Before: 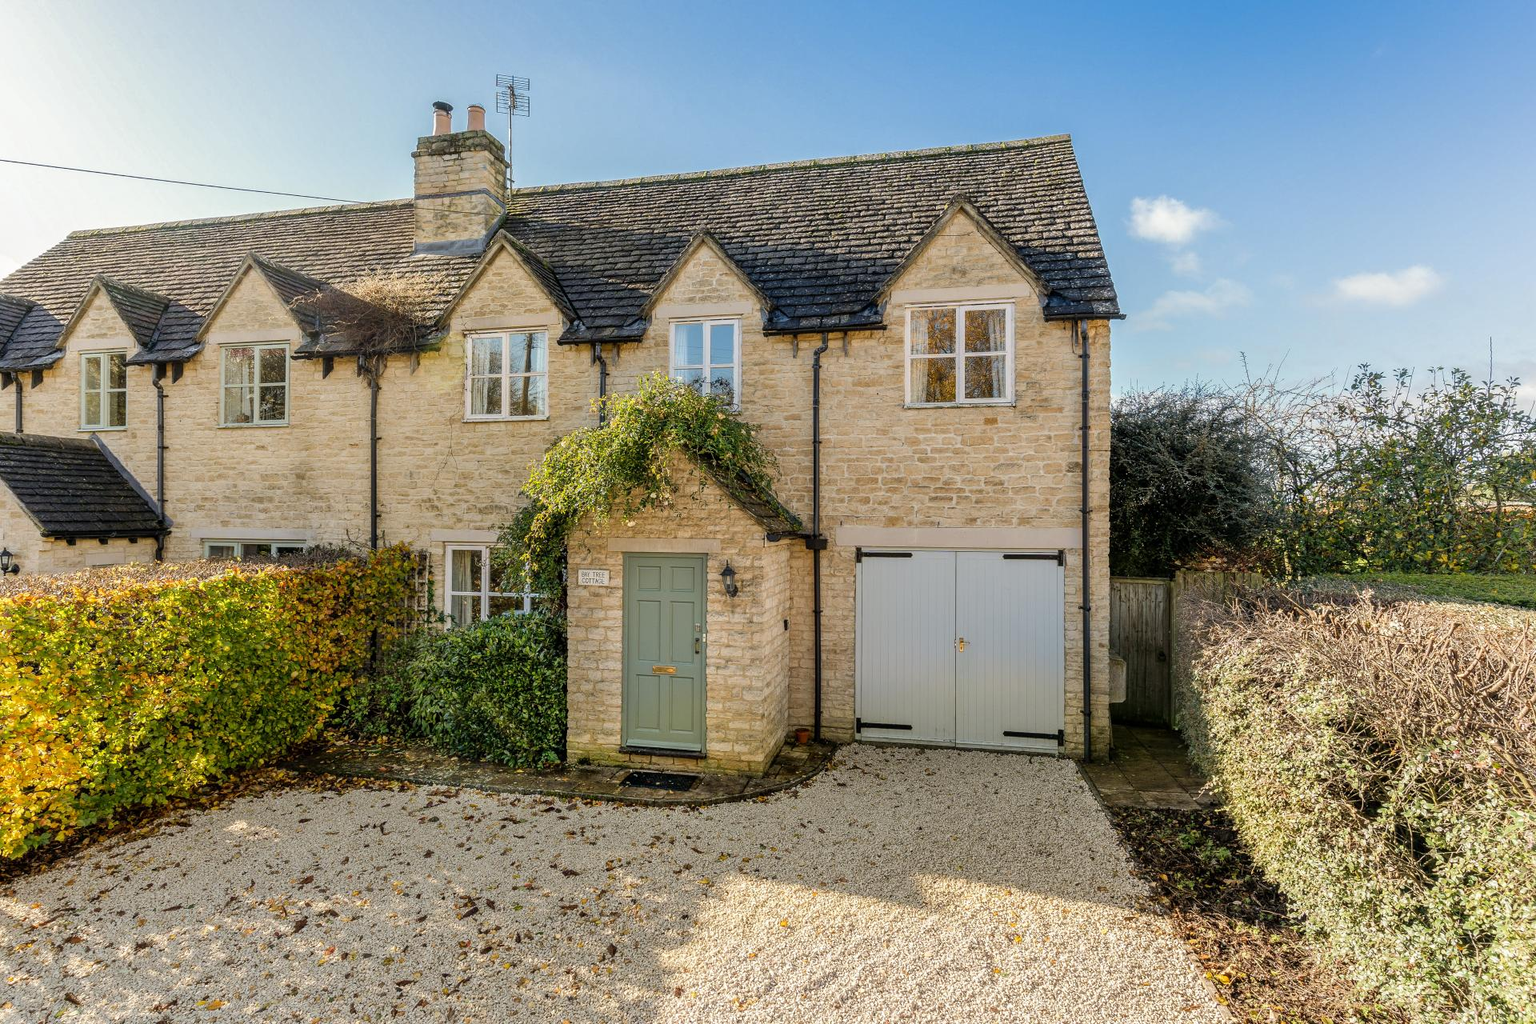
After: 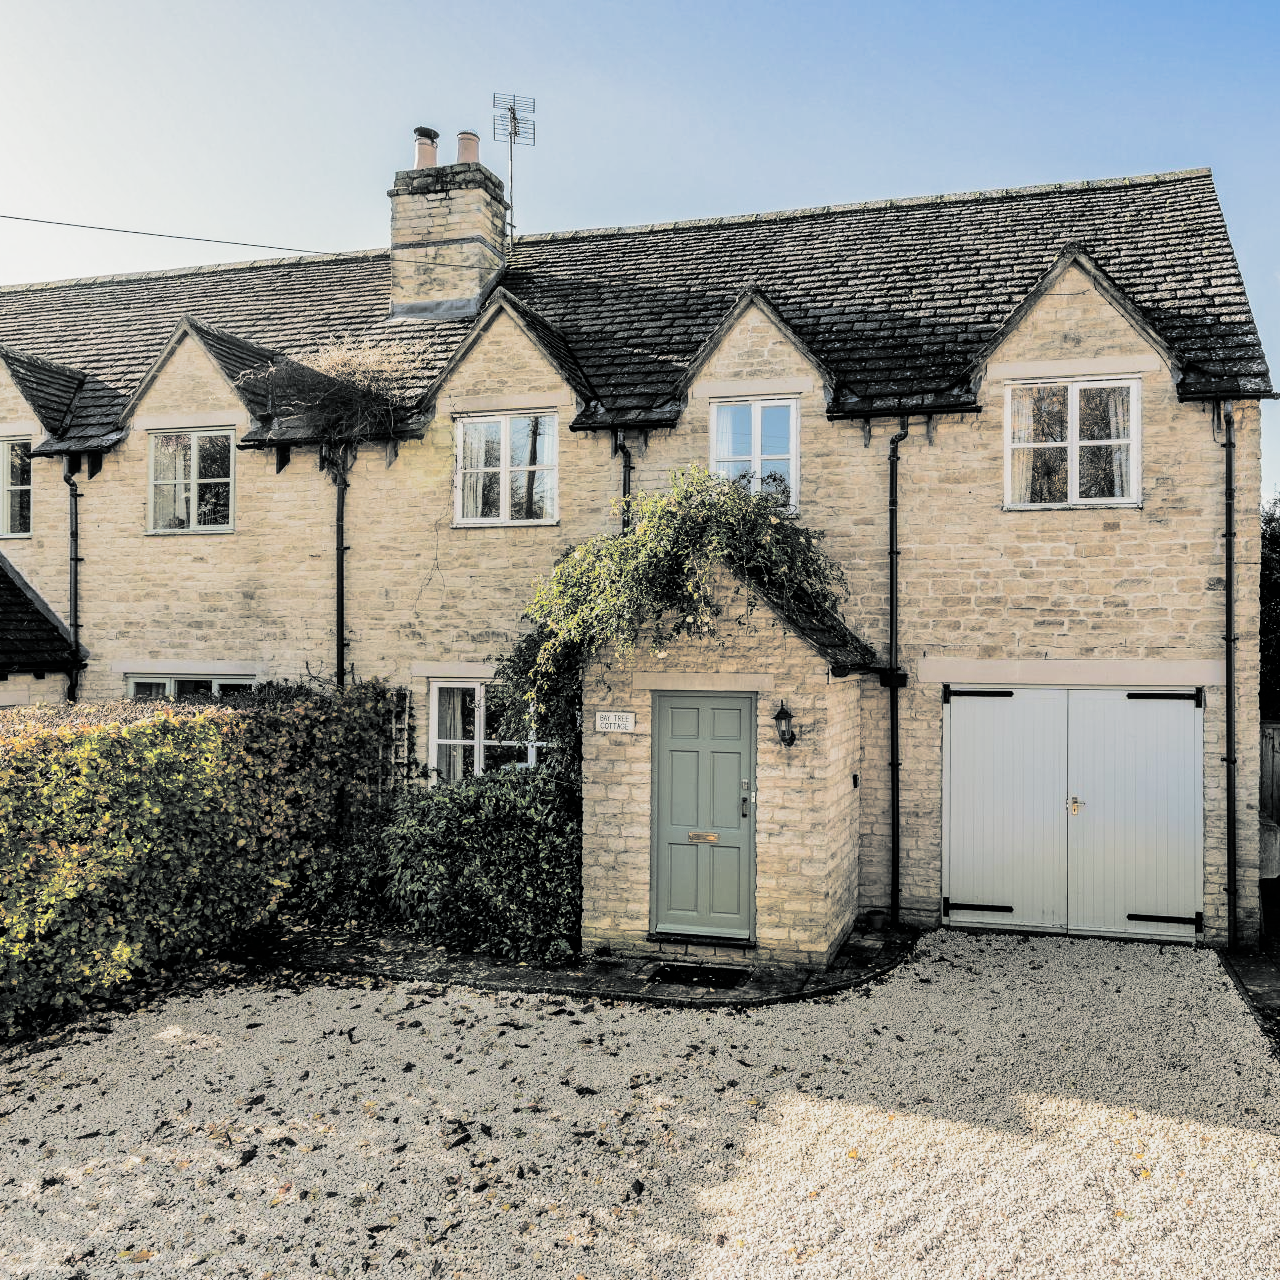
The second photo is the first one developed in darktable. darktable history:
filmic rgb: black relative exposure -7.65 EV, hardness 4.02, contrast 1.1, highlights saturation mix -30%
split-toning: shadows › hue 190.8°, shadows › saturation 0.05, highlights › hue 54°, highlights › saturation 0.05, compress 0%
crop and rotate: left 6.617%, right 26.717%
tone equalizer: -8 EV -0.75 EV, -7 EV -0.7 EV, -6 EV -0.6 EV, -5 EV -0.4 EV, -3 EV 0.4 EV, -2 EV 0.6 EV, -1 EV 0.7 EV, +0 EV 0.75 EV, edges refinement/feathering 500, mask exposure compensation -1.57 EV, preserve details no
